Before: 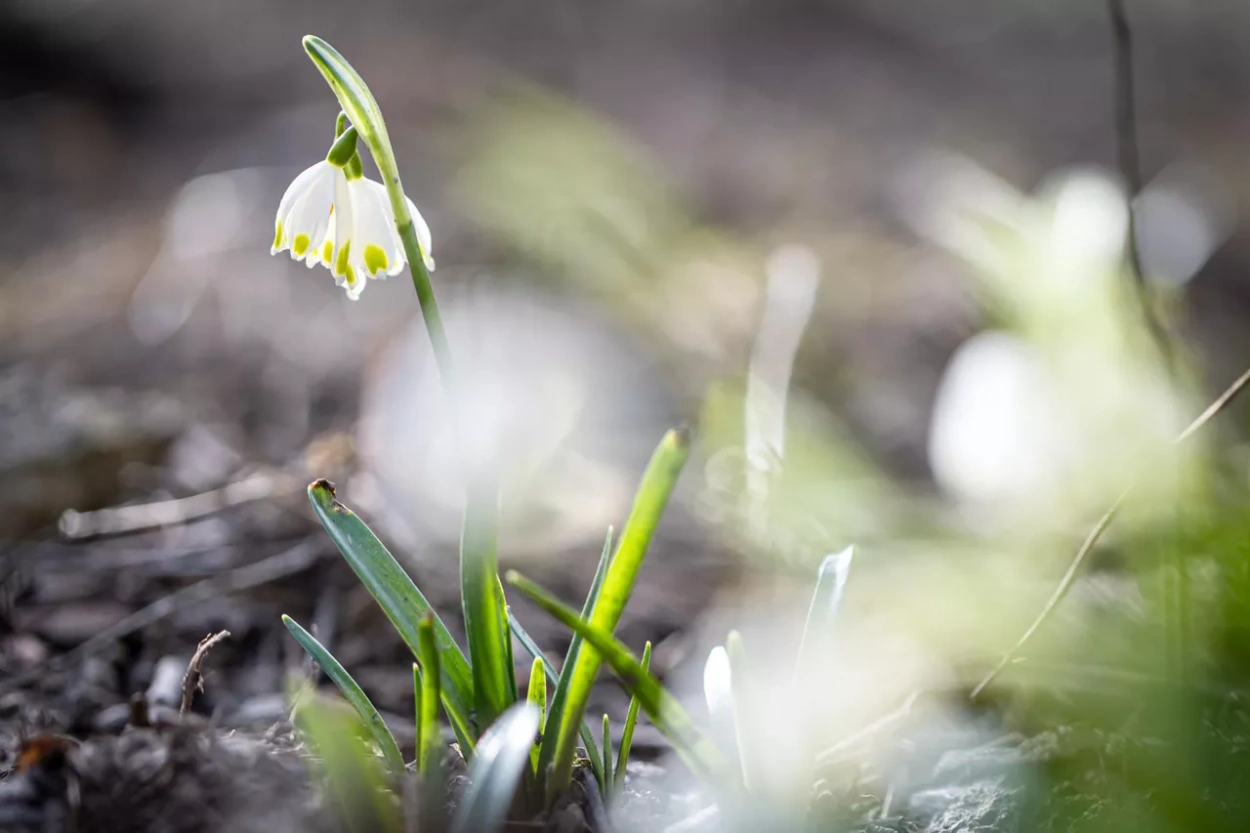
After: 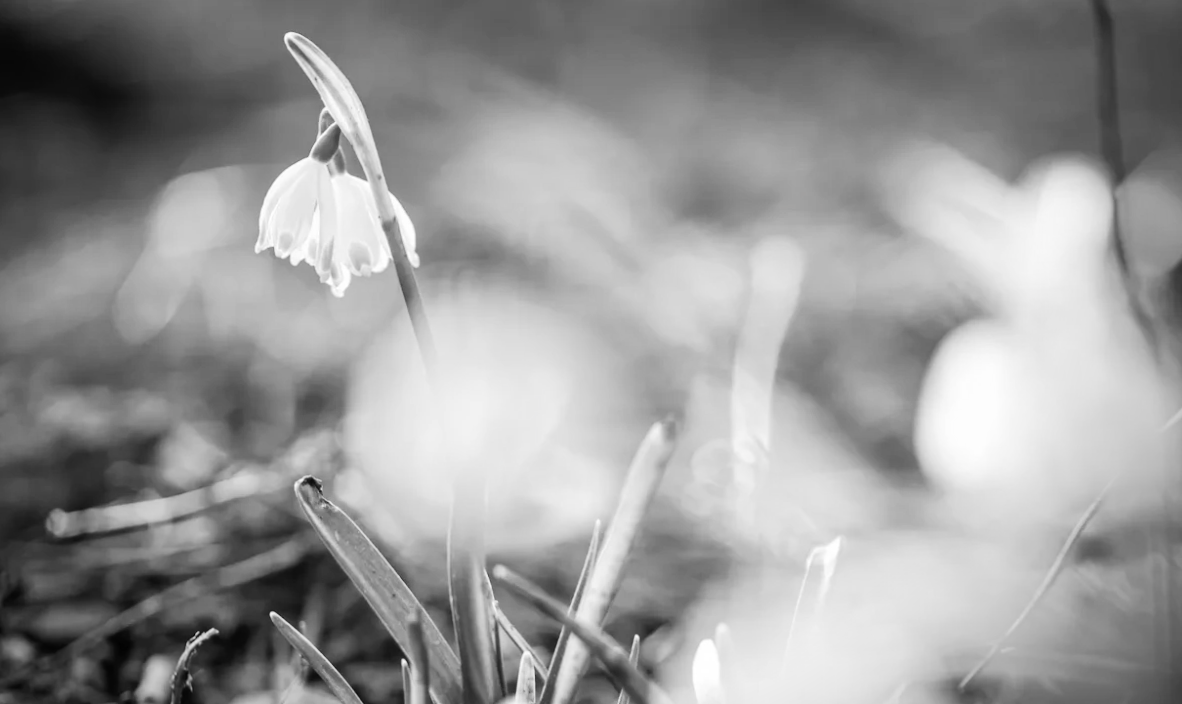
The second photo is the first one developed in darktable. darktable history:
contrast brightness saturation: saturation -0.999
tone curve: curves: ch0 [(0, 0) (0.003, 0.014) (0.011, 0.019) (0.025, 0.026) (0.044, 0.037) (0.069, 0.053) (0.1, 0.083) (0.136, 0.121) (0.177, 0.163) (0.224, 0.22) (0.277, 0.281) (0.335, 0.354) (0.399, 0.436) (0.468, 0.526) (0.543, 0.612) (0.623, 0.706) (0.709, 0.79) (0.801, 0.858) (0.898, 0.925) (1, 1)], preserve colors none
vignetting: center (-0.052, -0.354)
crop and rotate: angle 0.598°, left 0.393%, right 3.525%, bottom 14.144%
